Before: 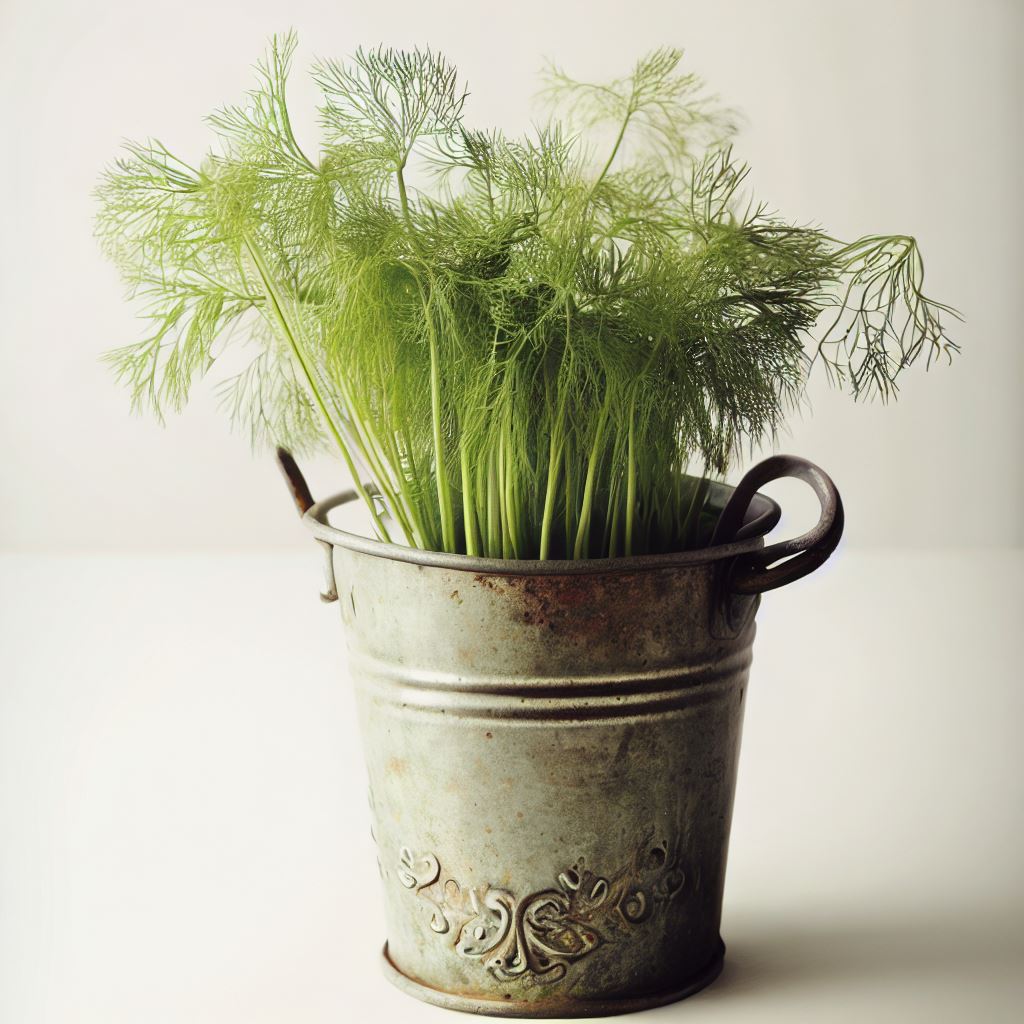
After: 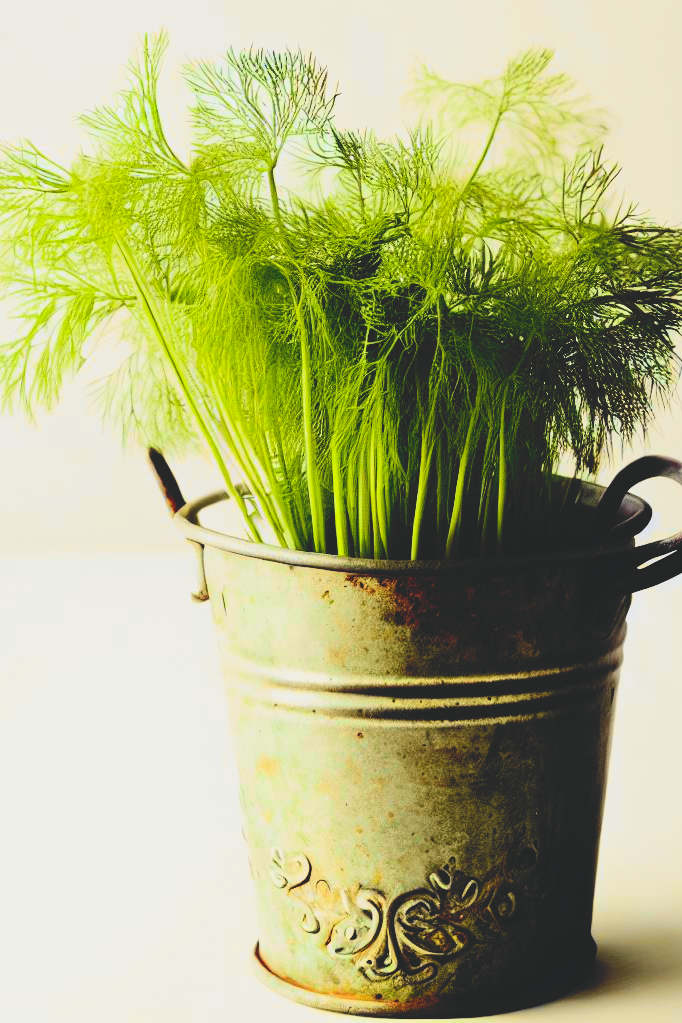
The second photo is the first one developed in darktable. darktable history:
color balance rgb: perceptual saturation grading › global saturation 25%, perceptual brilliance grading › mid-tones 10%, perceptual brilliance grading › shadows 15%, global vibrance 20%
base curve: curves: ch0 [(0, 0.02) (0.083, 0.036) (1, 1)], preserve colors none
tone curve: curves: ch0 [(0, 0.015) (0.037, 0.022) (0.131, 0.116) (0.316, 0.345) (0.49, 0.615) (0.677, 0.82) (0.813, 0.891) (1, 0.955)]; ch1 [(0, 0) (0.366, 0.367) (0.475, 0.462) (0.494, 0.496) (0.504, 0.497) (0.554, 0.571) (0.618, 0.668) (1, 1)]; ch2 [(0, 0) (0.333, 0.346) (0.375, 0.375) (0.435, 0.424) (0.476, 0.492) (0.502, 0.499) (0.525, 0.522) (0.558, 0.575) (0.614, 0.656) (1, 1)], color space Lab, independent channels, preserve colors none
crop and rotate: left 12.673%, right 20.66%
